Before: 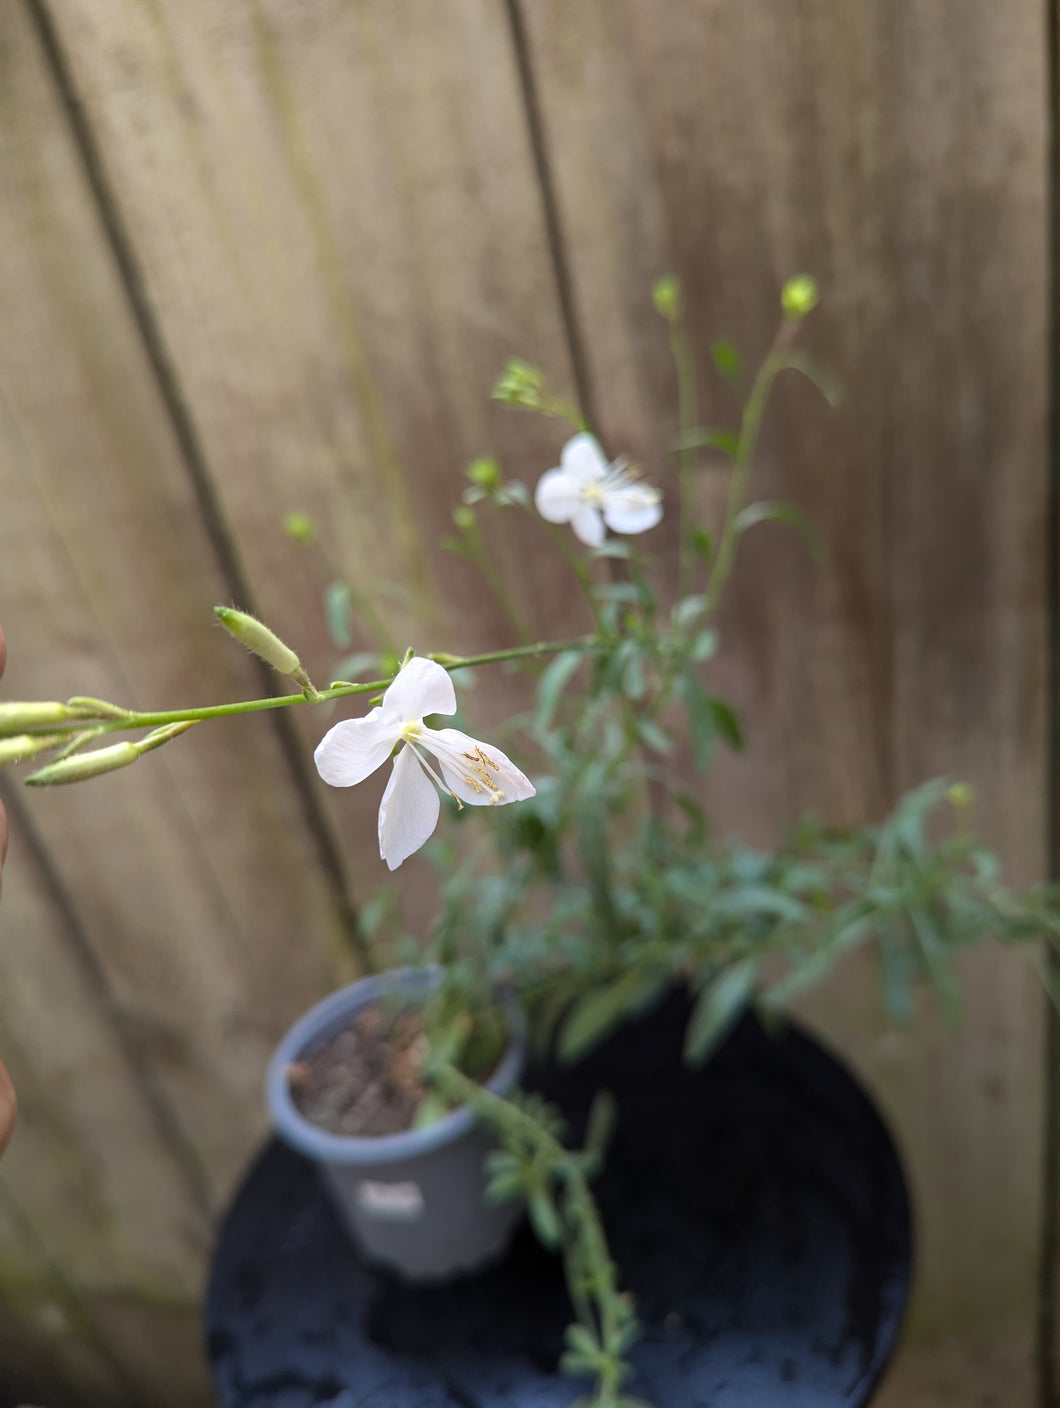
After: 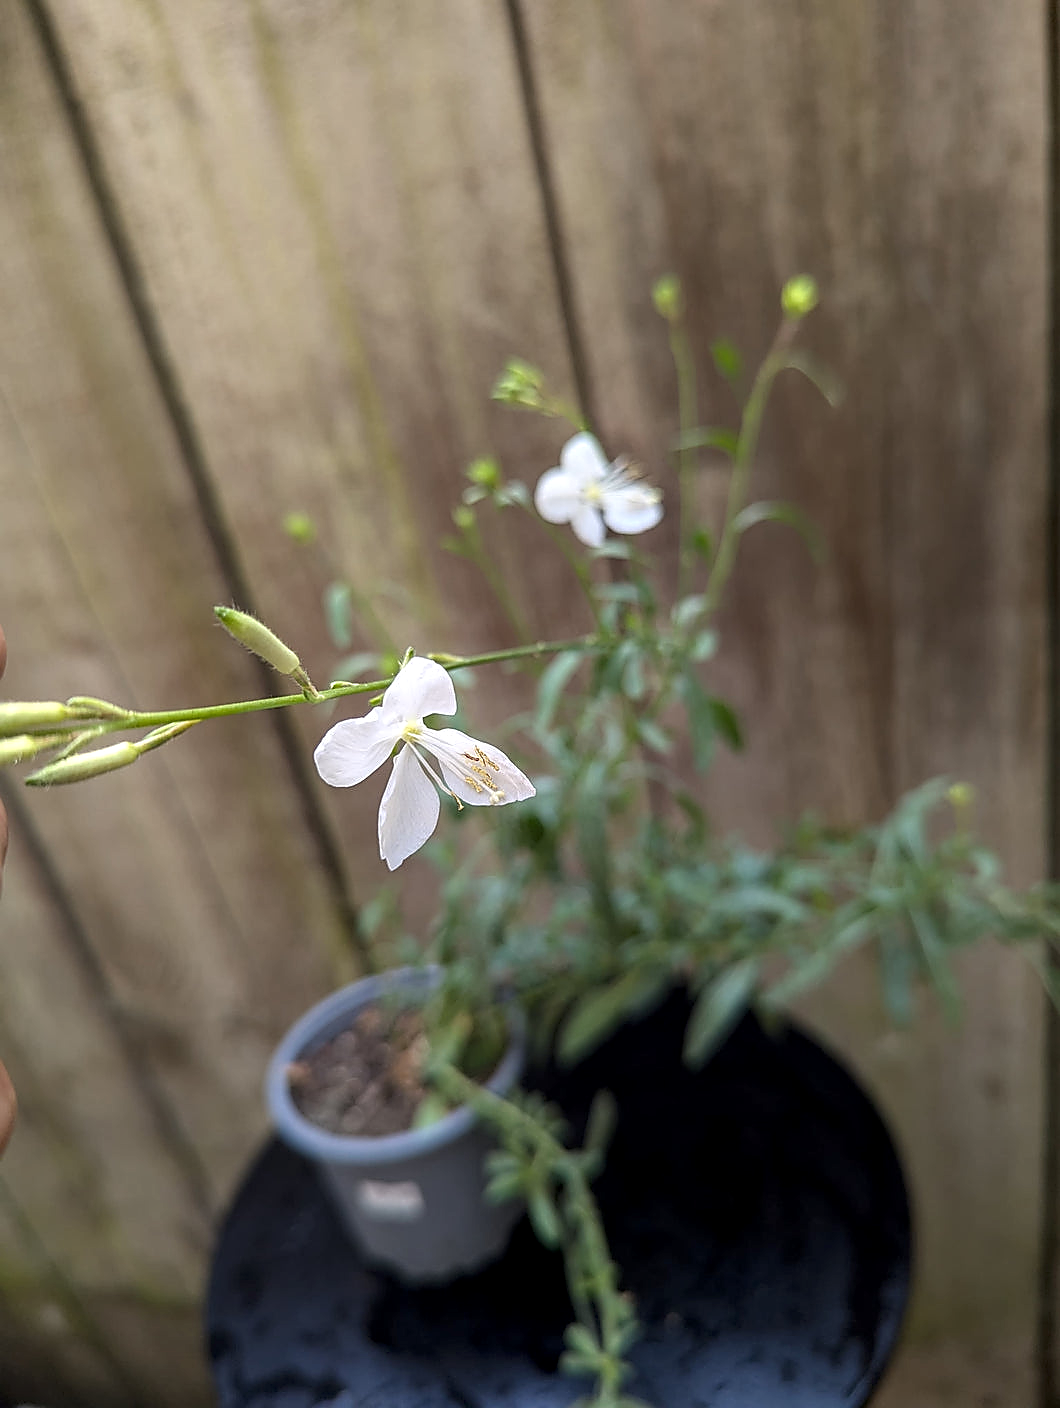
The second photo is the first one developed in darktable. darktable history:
local contrast: on, module defaults
tone equalizer: on, module defaults
sharpen: radius 1.347, amount 1.249, threshold 0.634
